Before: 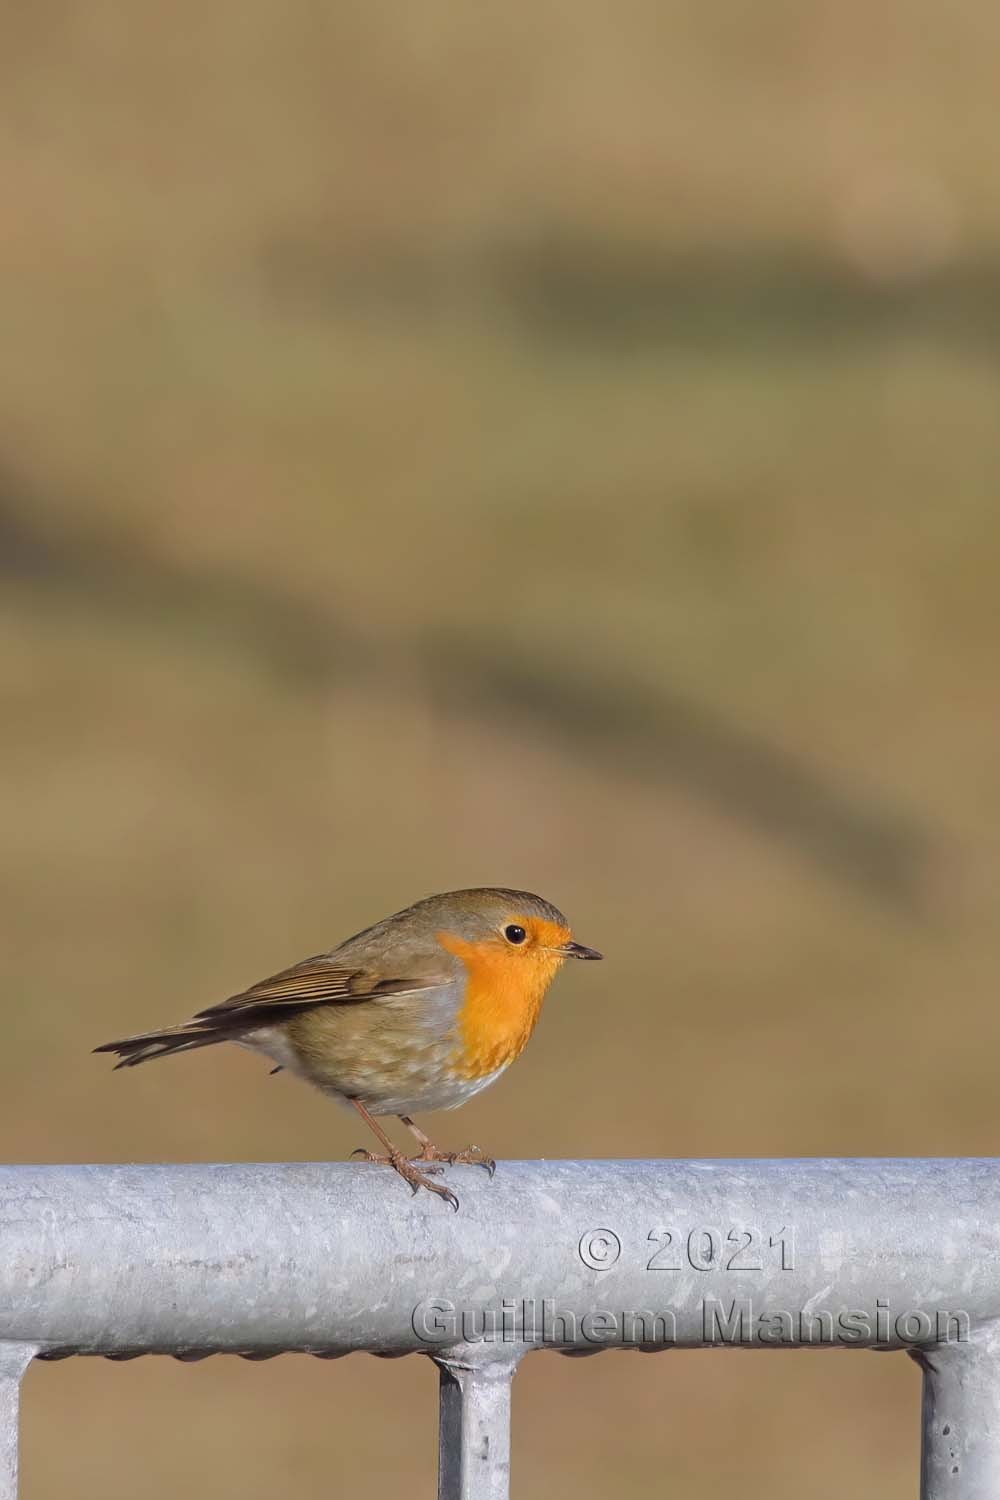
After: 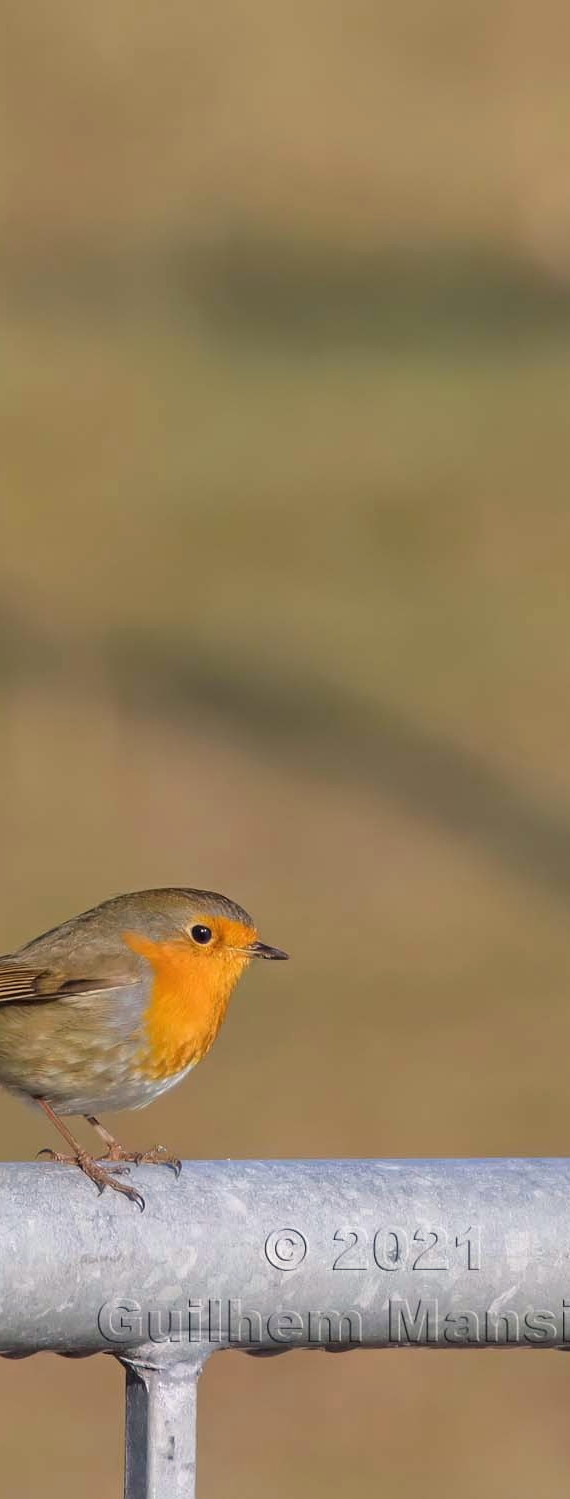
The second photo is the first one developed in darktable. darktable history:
color calibration: x 0.354, y 0.369, temperature 4699.33 K
color balance rgb: highlights gain › chroma 3.013%, highlights gain › hue 71.95°, perceptual saturation grading › global saturation -0.489%, global vibrance 20%
exposure: exposure 0.024 EV, compensate highlight preservation false
crop: left 31.487%, top 0.01%, right 11.498%
color zones: curves: ch0 [(0, 0.5) (0.143, 0.5) (0.286, 0.5) (0.429, 0.5) (0.62, 0.489) (0.714, 0.445) (0.844, 0.496) (1, 0.5)]; ch1 [(0, 0.5) (0.143, 0.5) (0.286, 0.5) (0.429, 0.5) (0.571, 0.5) (0.714, 0.523) (0.857, 0.5) (1, 0.5)]
